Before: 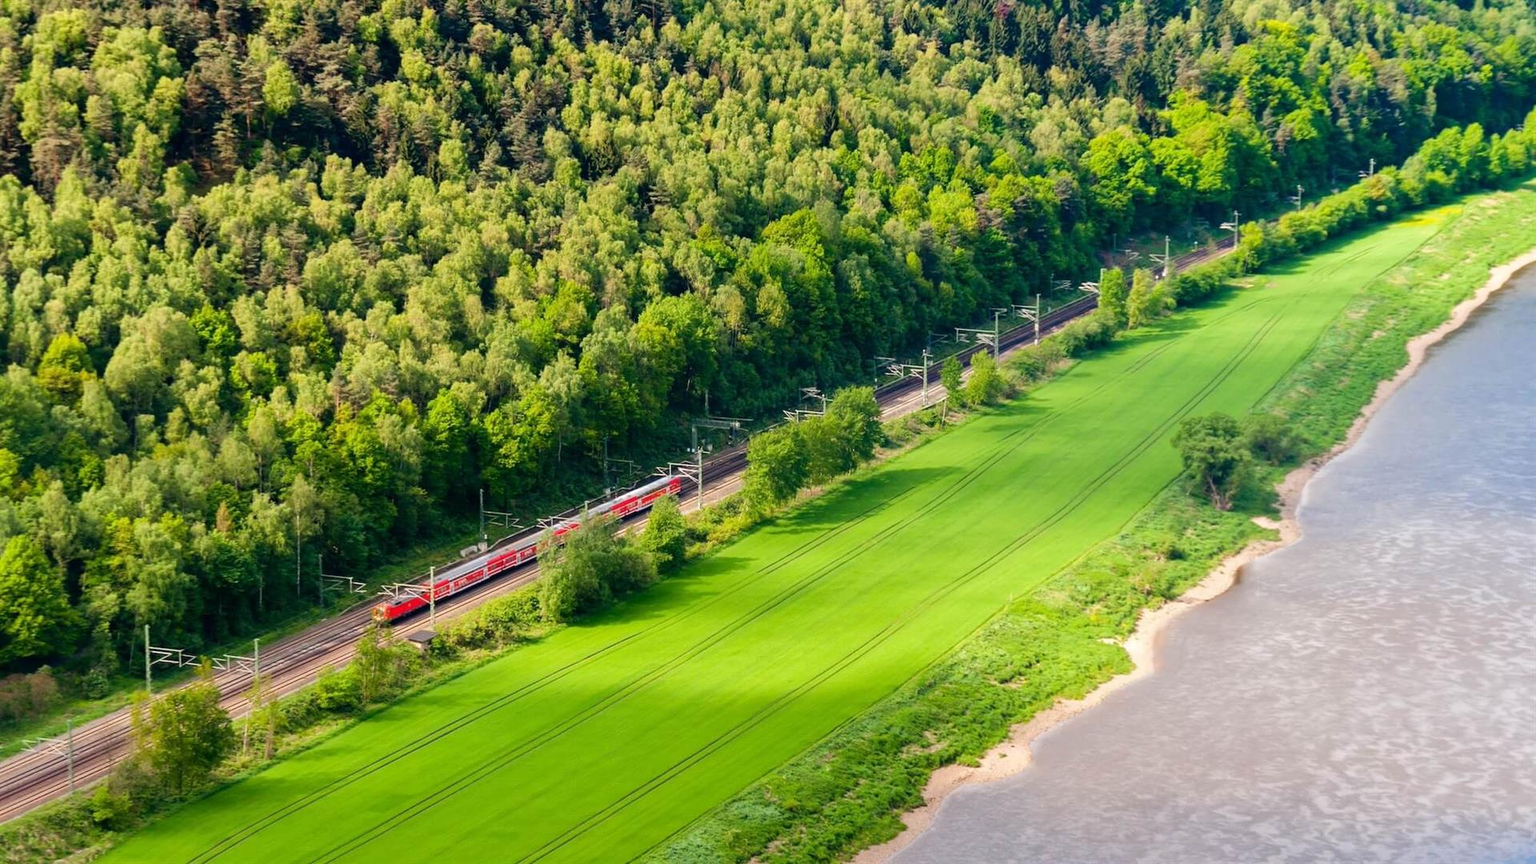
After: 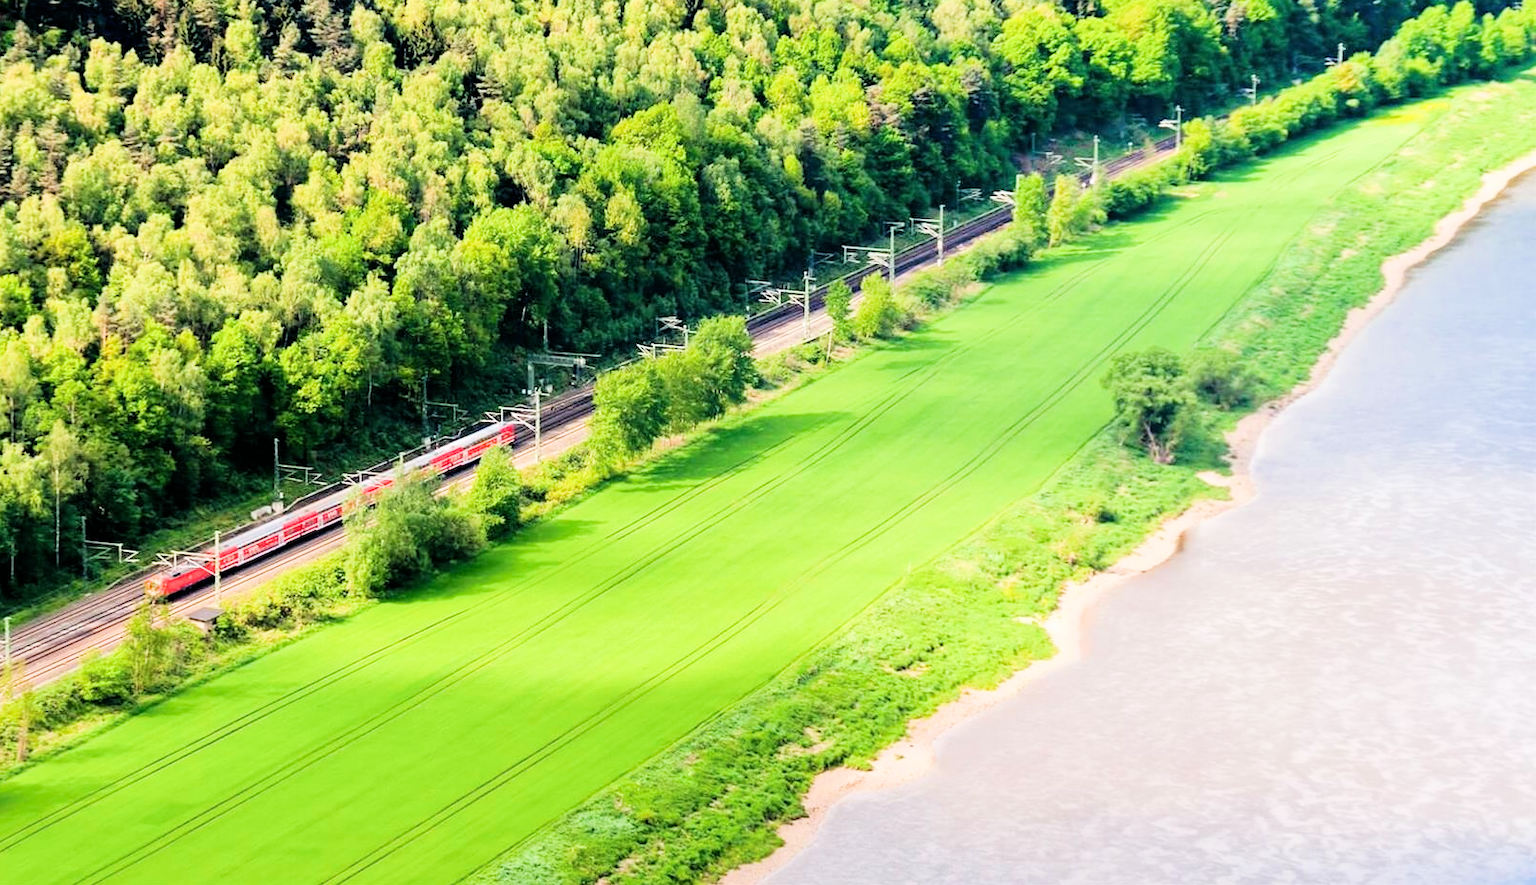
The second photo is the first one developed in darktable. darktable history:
crop: left 16.315%, top 14.246%
exposure: black level correction 0, exposure 1.2 EV, compensate highlight preservation false
filmic rgb: black relative exposure -5 EV, hardness 2.88, contrast 1.3
